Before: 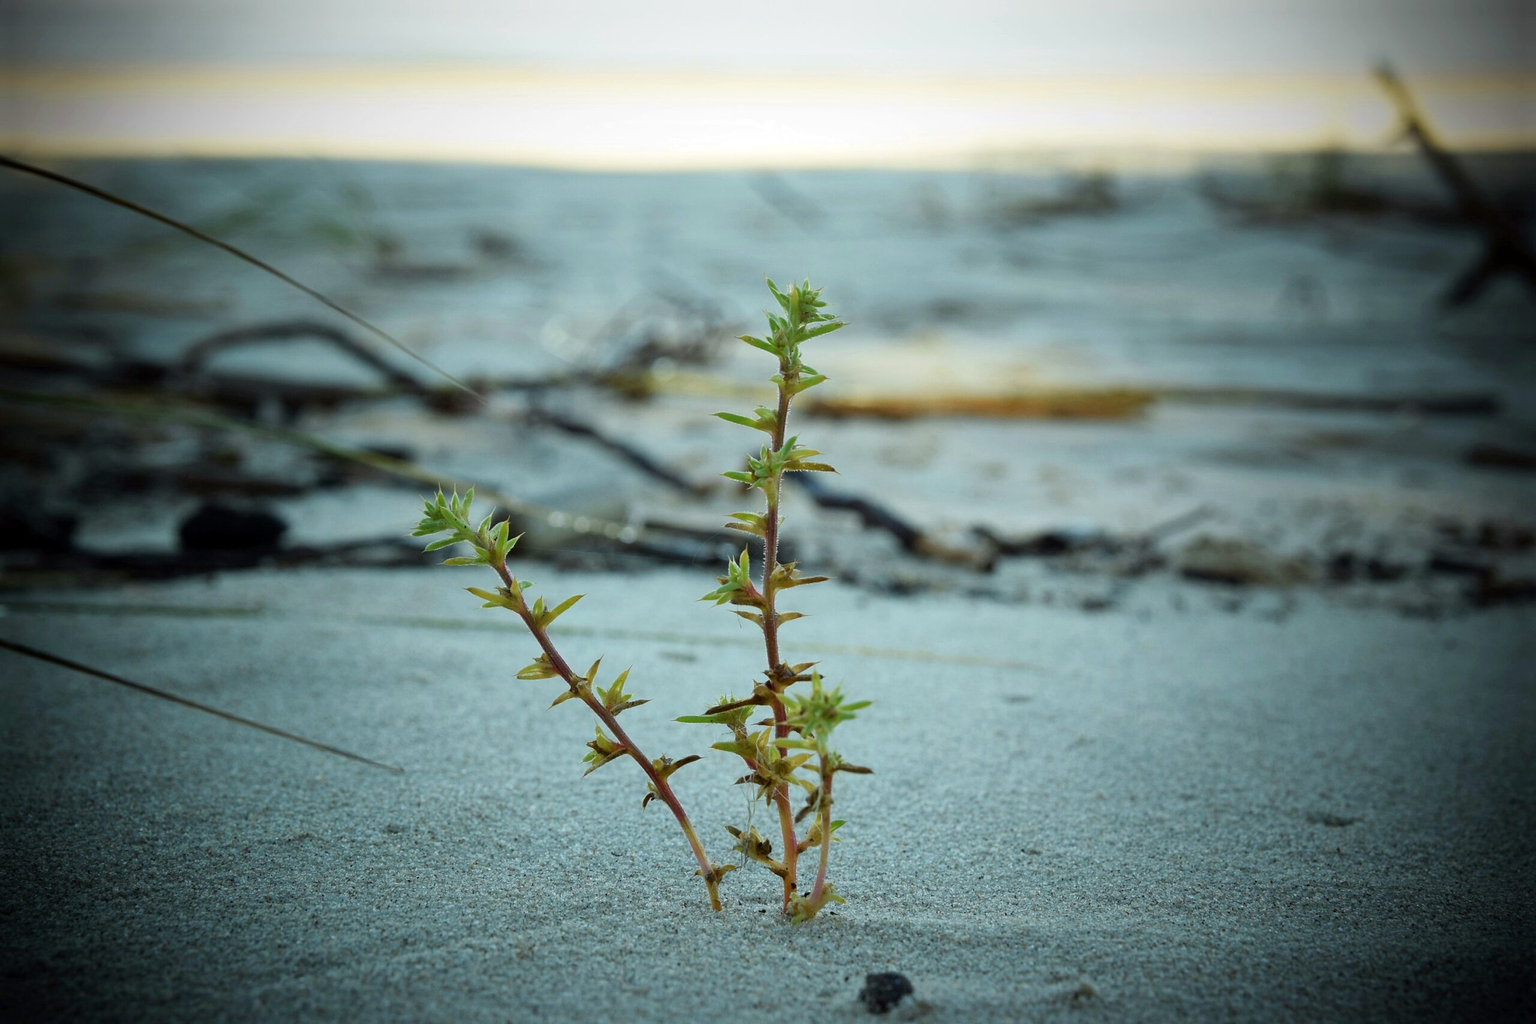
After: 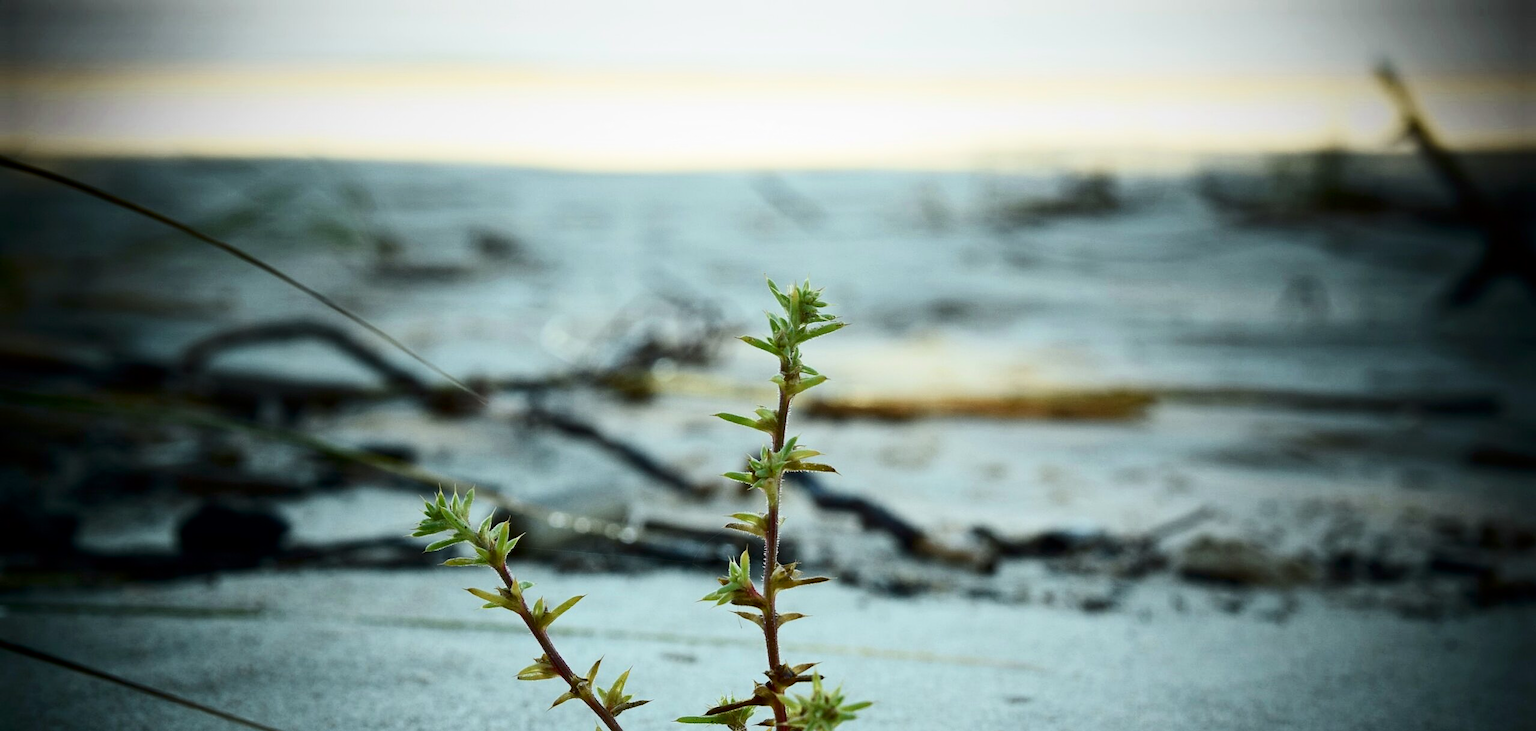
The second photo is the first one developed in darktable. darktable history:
exposure: black level correction 0.002, exposure -0.1 EV, compensate highlight preservation false
contrast brightness saturation: contrast 0.28
crop: bottom 28.576%
